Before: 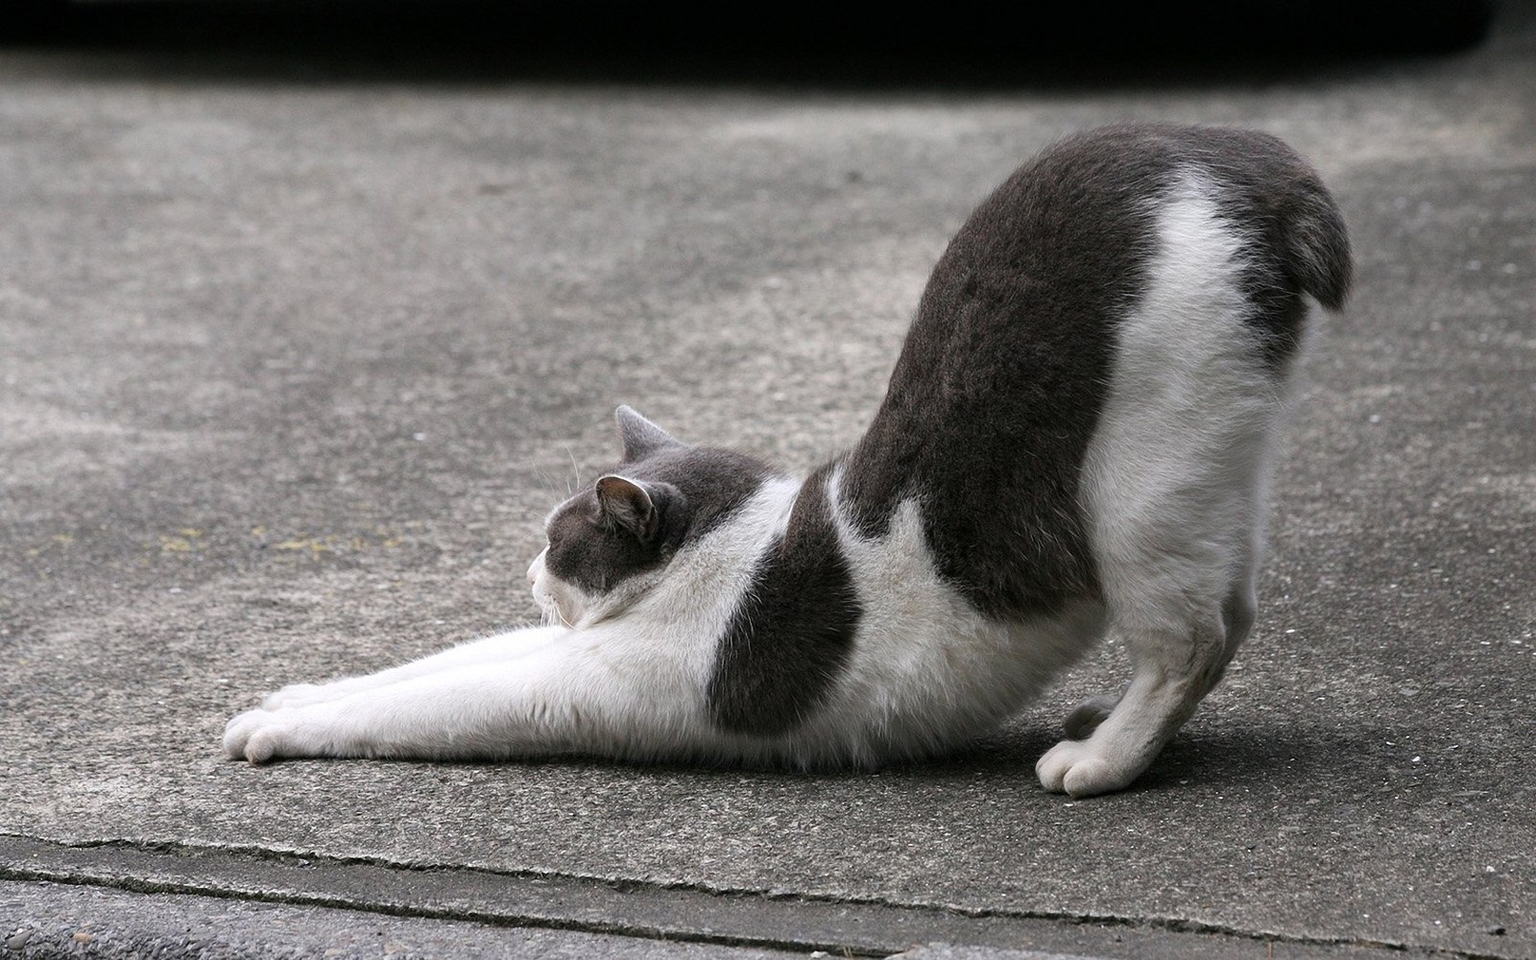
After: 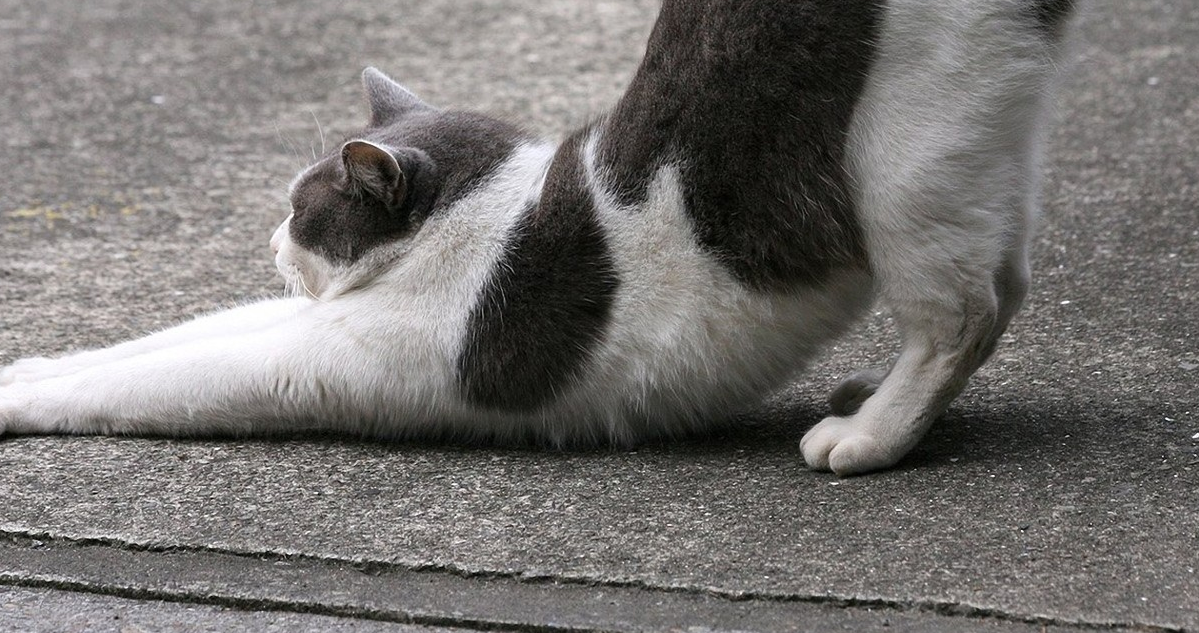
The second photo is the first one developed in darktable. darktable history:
tone equalizer: on, module defaults
crop and rotate: left 17.45%, top 35.585%, right 7.567%, bottom 1.018%
